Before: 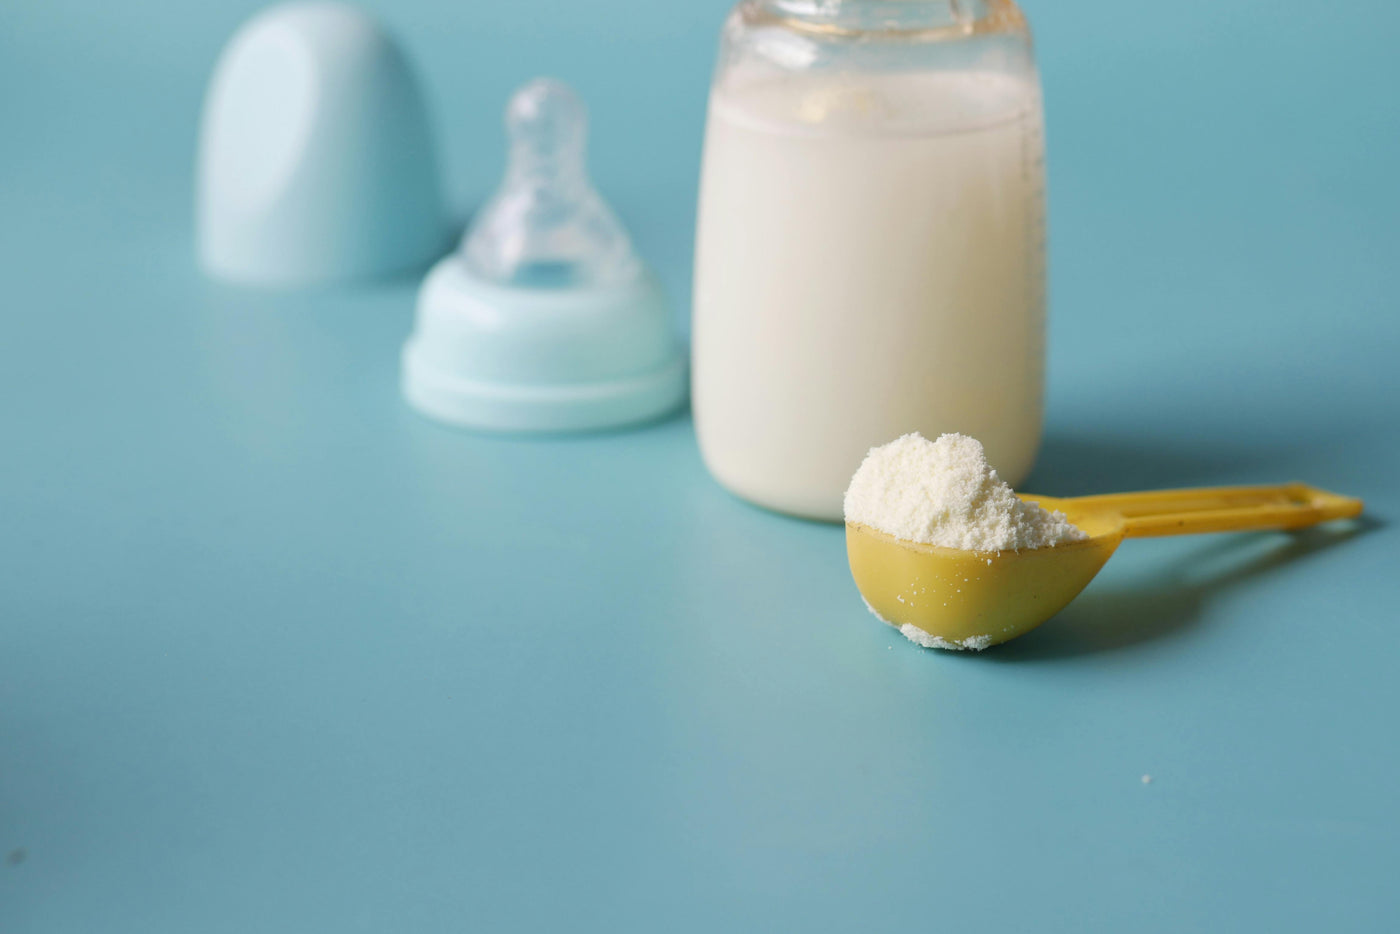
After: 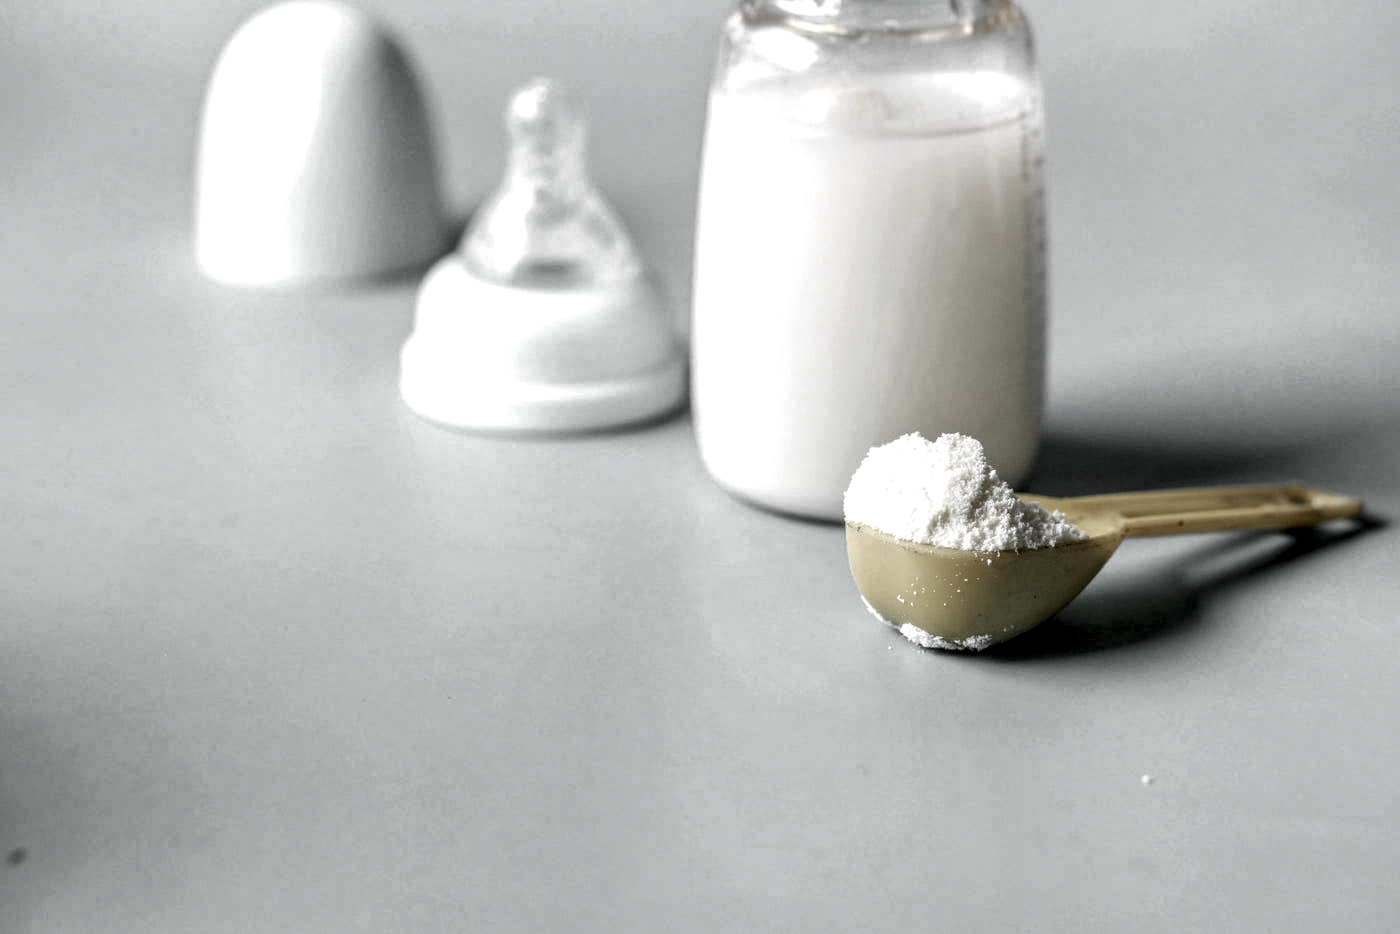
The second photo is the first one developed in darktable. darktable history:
color zones: curves: ch0 [(0, 0.613) (0.01, 0.613) (0.245, 0.448) (0.498, 0.529) (0.642, 0.665) (0.879, 0.777) (0.99, 0.613)]; ch1 [(0, 0.035) (0.121, 0.189) (0.259, 0.197) (0.415, 0.061) (0.589, 0.022) (0.732, 0.022) (0.857, 0.026) (0.991, 0.053)]
white balance: red 0.974, blue 1.044
local contrast: highlights 0%, shadows 0%, detail 300%, midtone range 0.3
